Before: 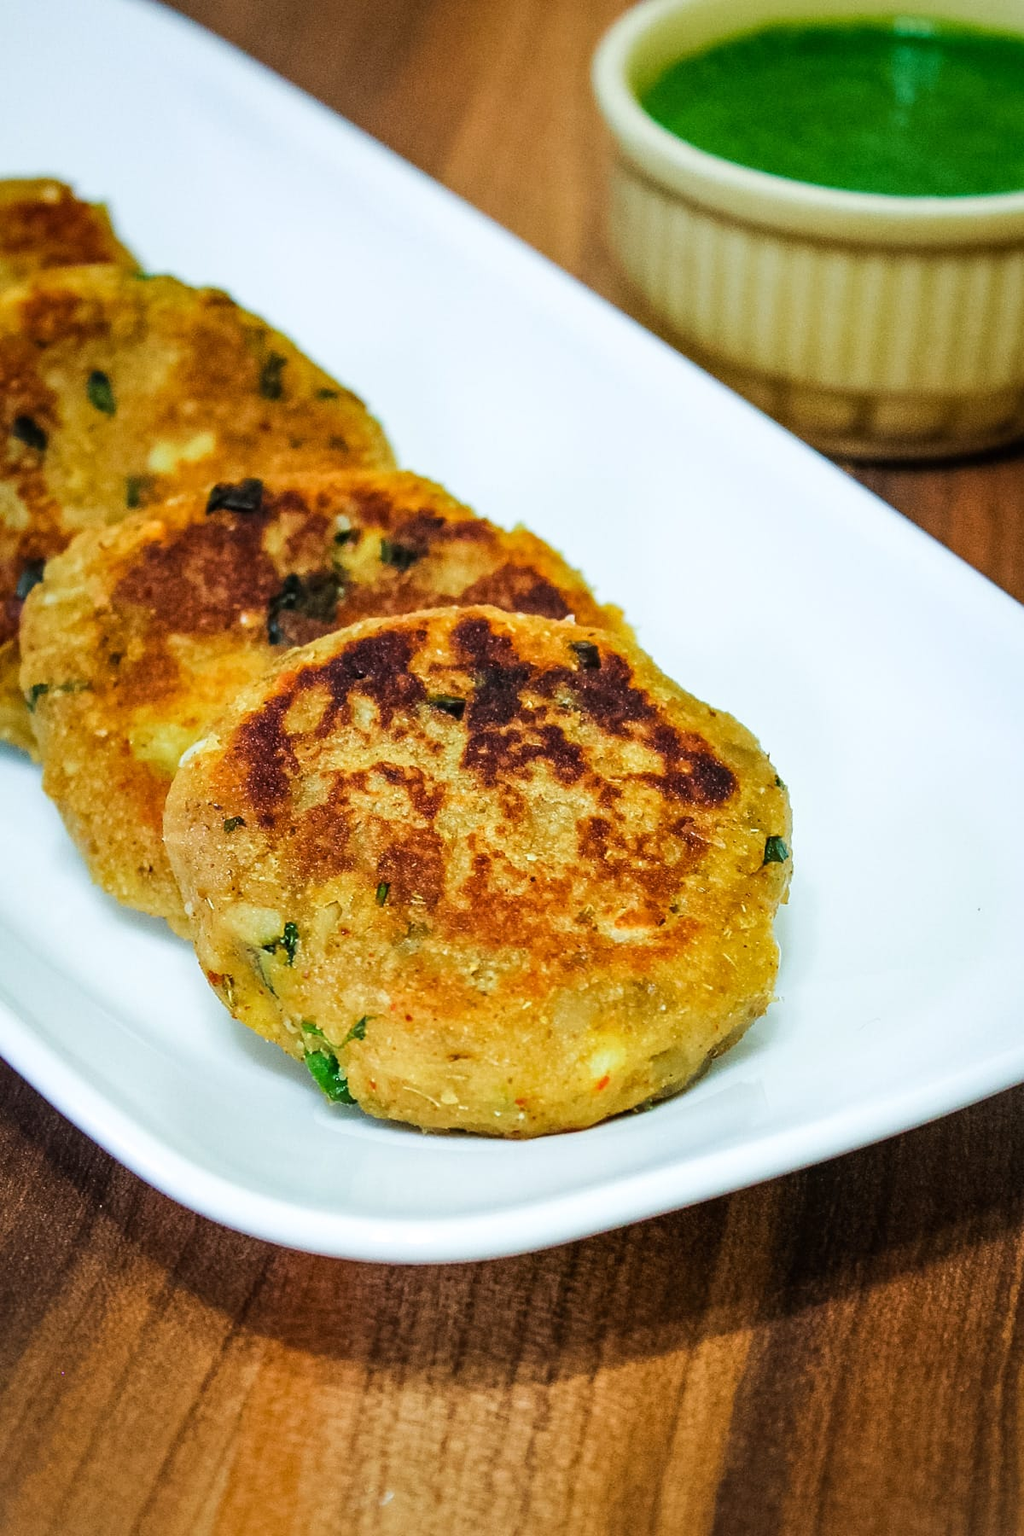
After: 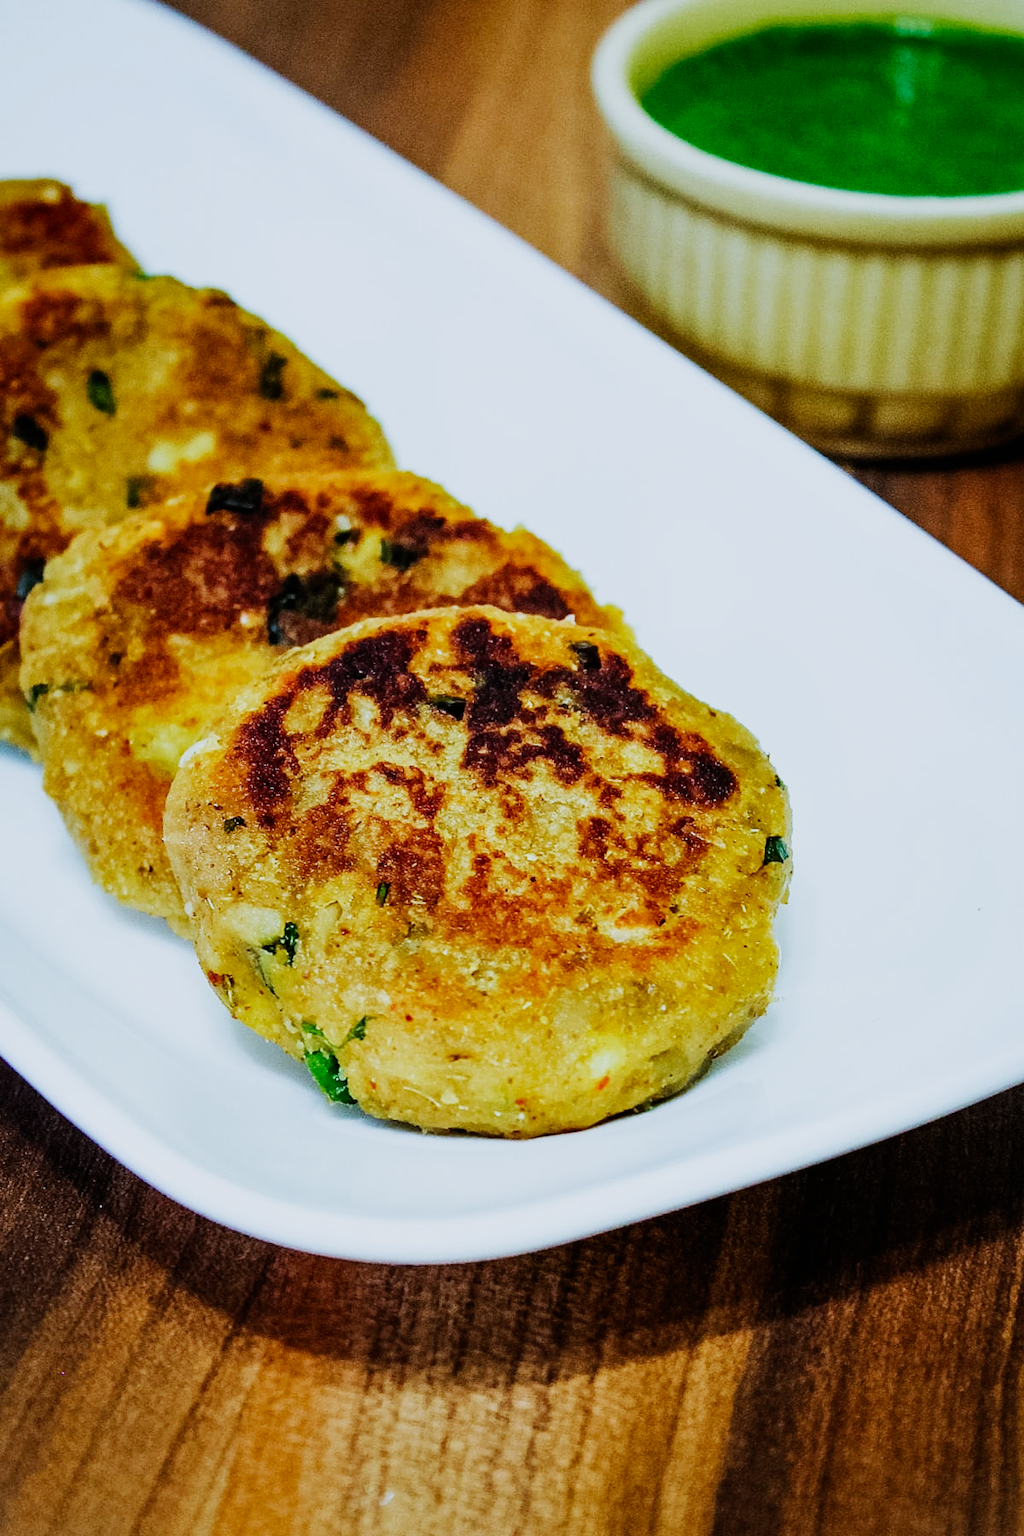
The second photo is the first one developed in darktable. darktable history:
white balance: red 0.926, green 1.003, blue 1.133
sigmoid: contrast 1.7, skew -0.2, preserve hue 0%, red attenuation 0.1, red rotation 0.035, green attenuation 0.1, green rotation -0.017, blue attenuation 0.15, blue rotation -0.052, base primaries Rec2020
